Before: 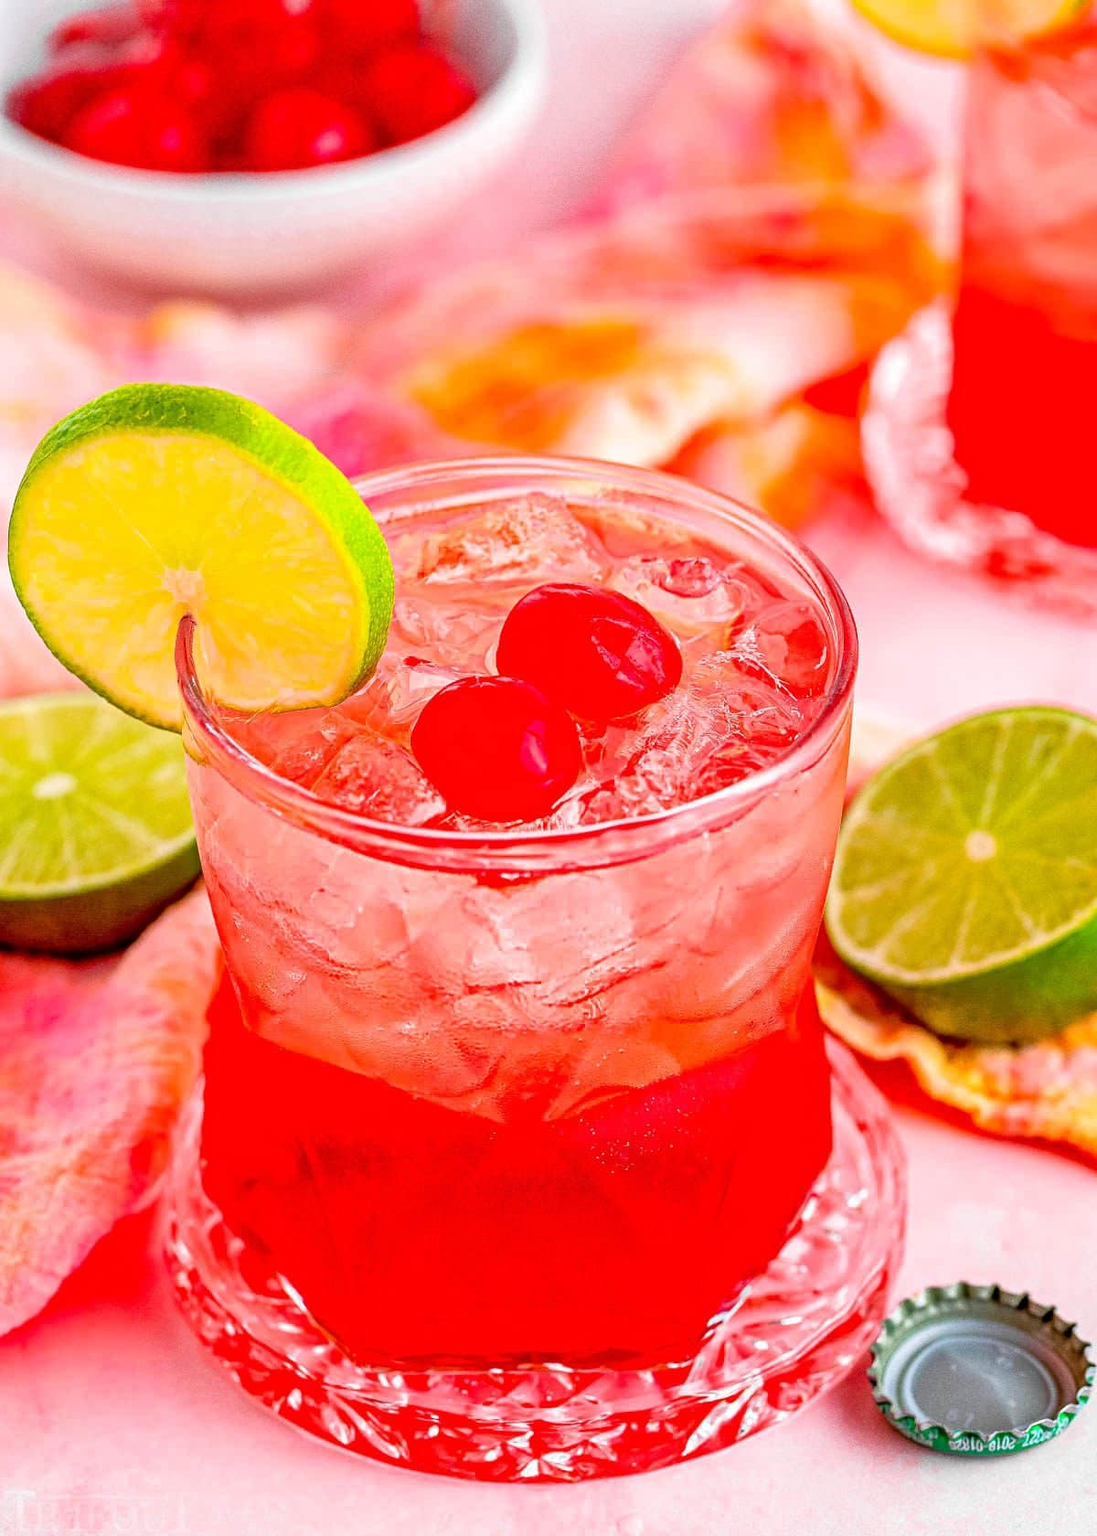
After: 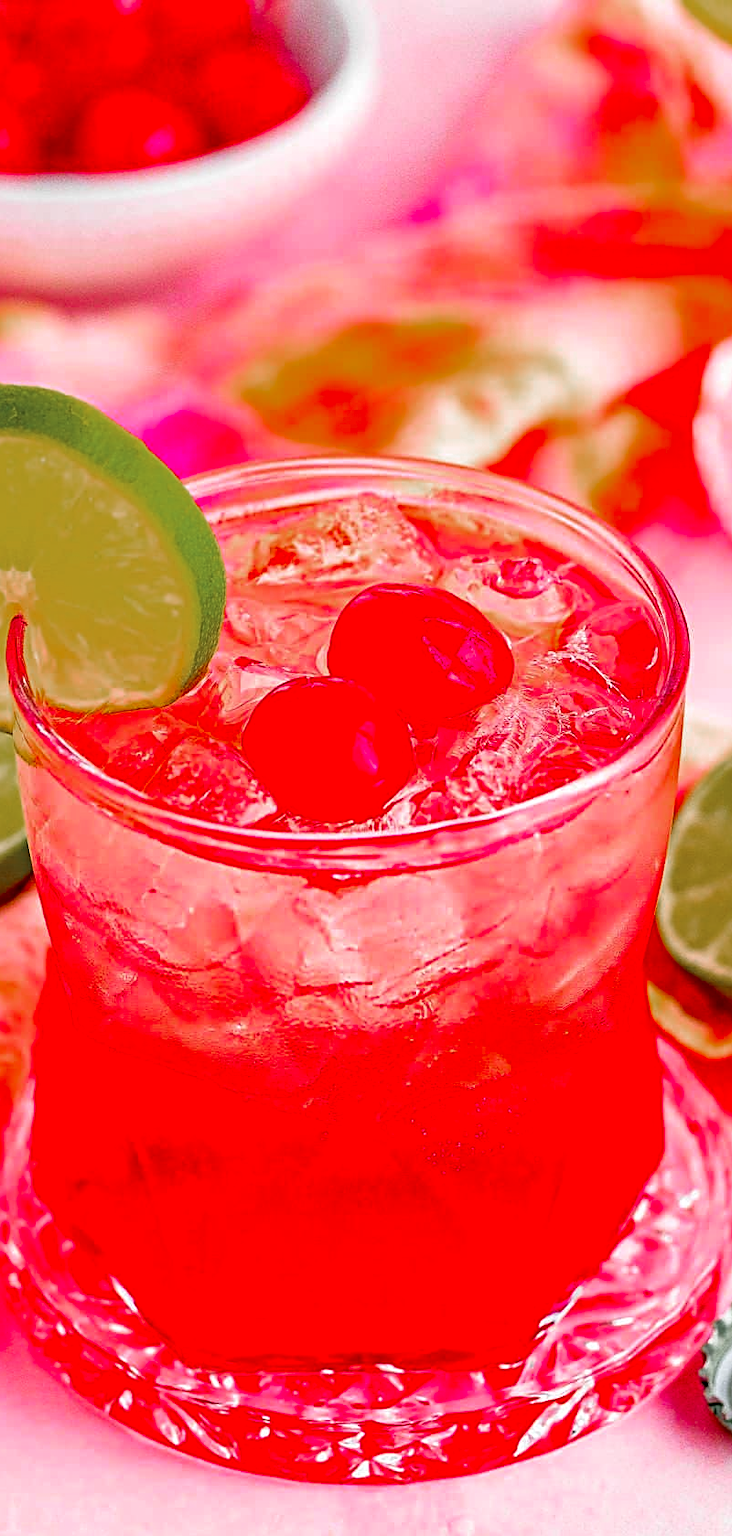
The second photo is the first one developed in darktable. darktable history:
sharpen: amount 0.576
color zones: curves: ch0 [(0, 0.48) (0.209, 0.398) (0.305, 0.332) (0.429, 0.493) (0.571, 0.5) (0.714, 0.5) (0.857, 0.5) (1, 0.48)]; ch1 [(0, 0.736) (0.143, 0.625) (0.225, 0.371) (0.429, 0.256) (0.571, 0.241) (0.714, 0.213) (0.857, 0.48) (1, 0.736)]; ch2 [(0, 0.448) (0.143, 0.498) (0.286, 0.5) (0.429, 0.5) (0.571, 0.5) (0.714, 0.5) (0.857, 0.5) (1, 0.448)]
crop and rotate: left 15.498%, right 17.73%
